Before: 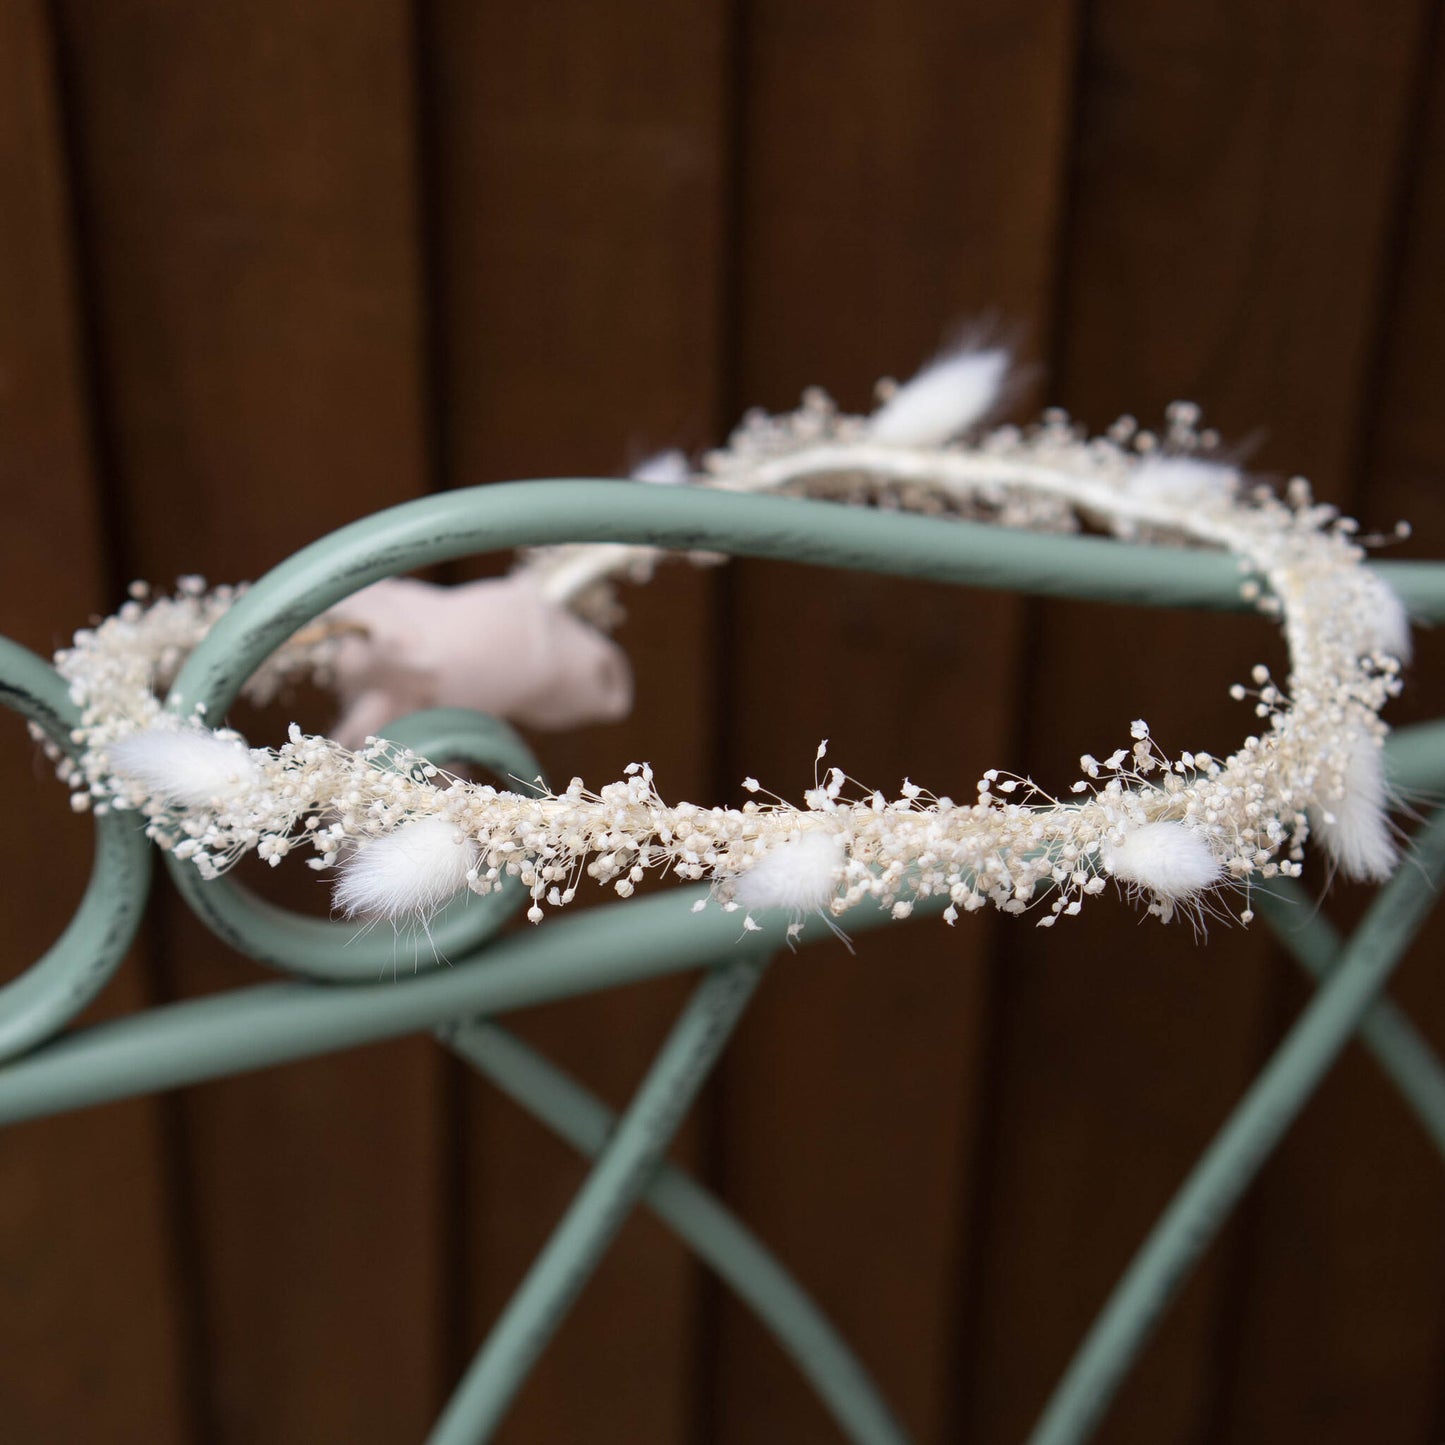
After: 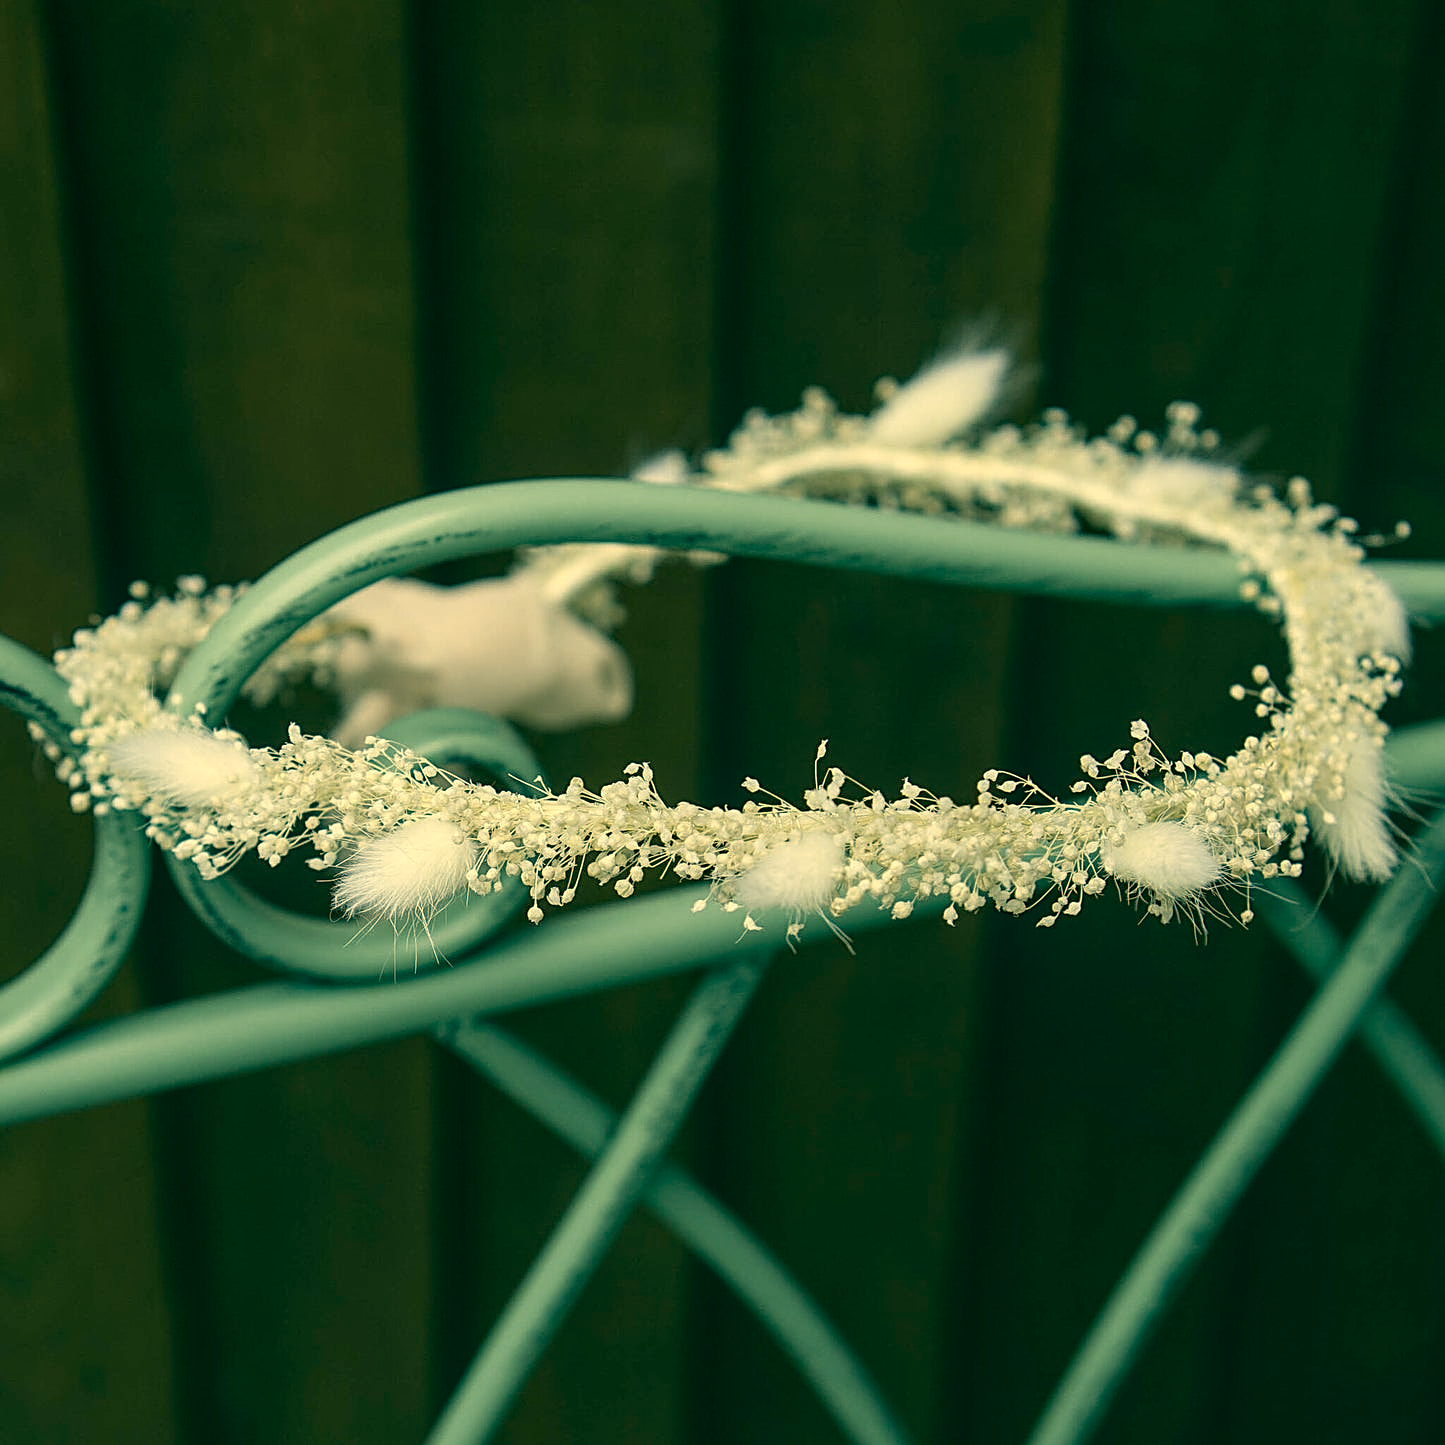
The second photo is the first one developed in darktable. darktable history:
local contrast: on, module defaults
sharpen: amount 0.914
color correction: highlights a* 1.99, highlights b* 34.44, shadows a* -36.02, shadows b* -6.08
